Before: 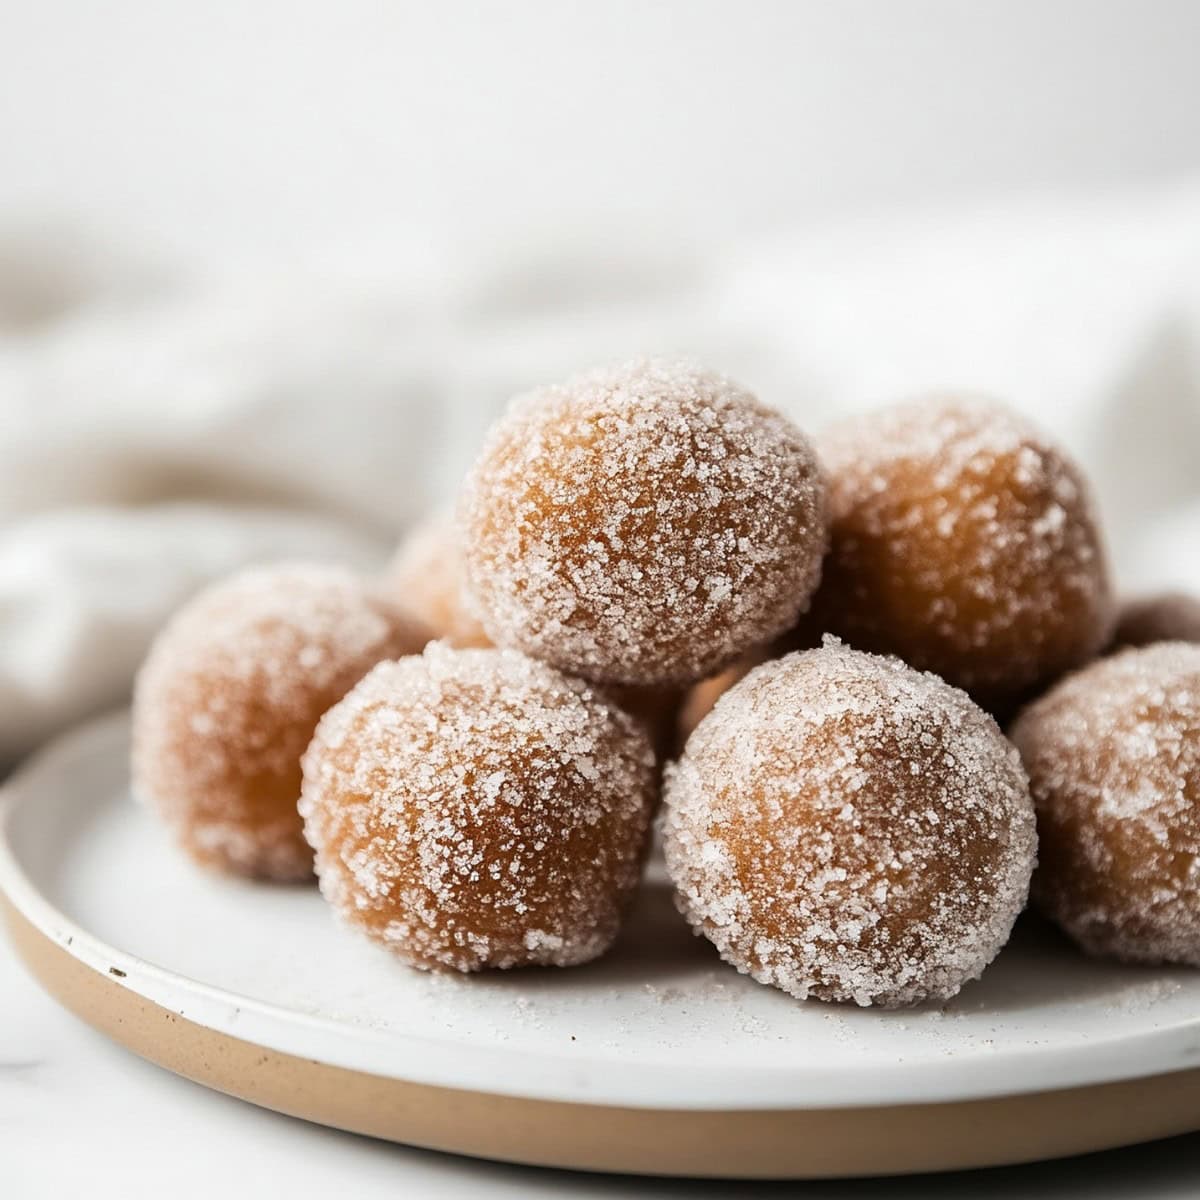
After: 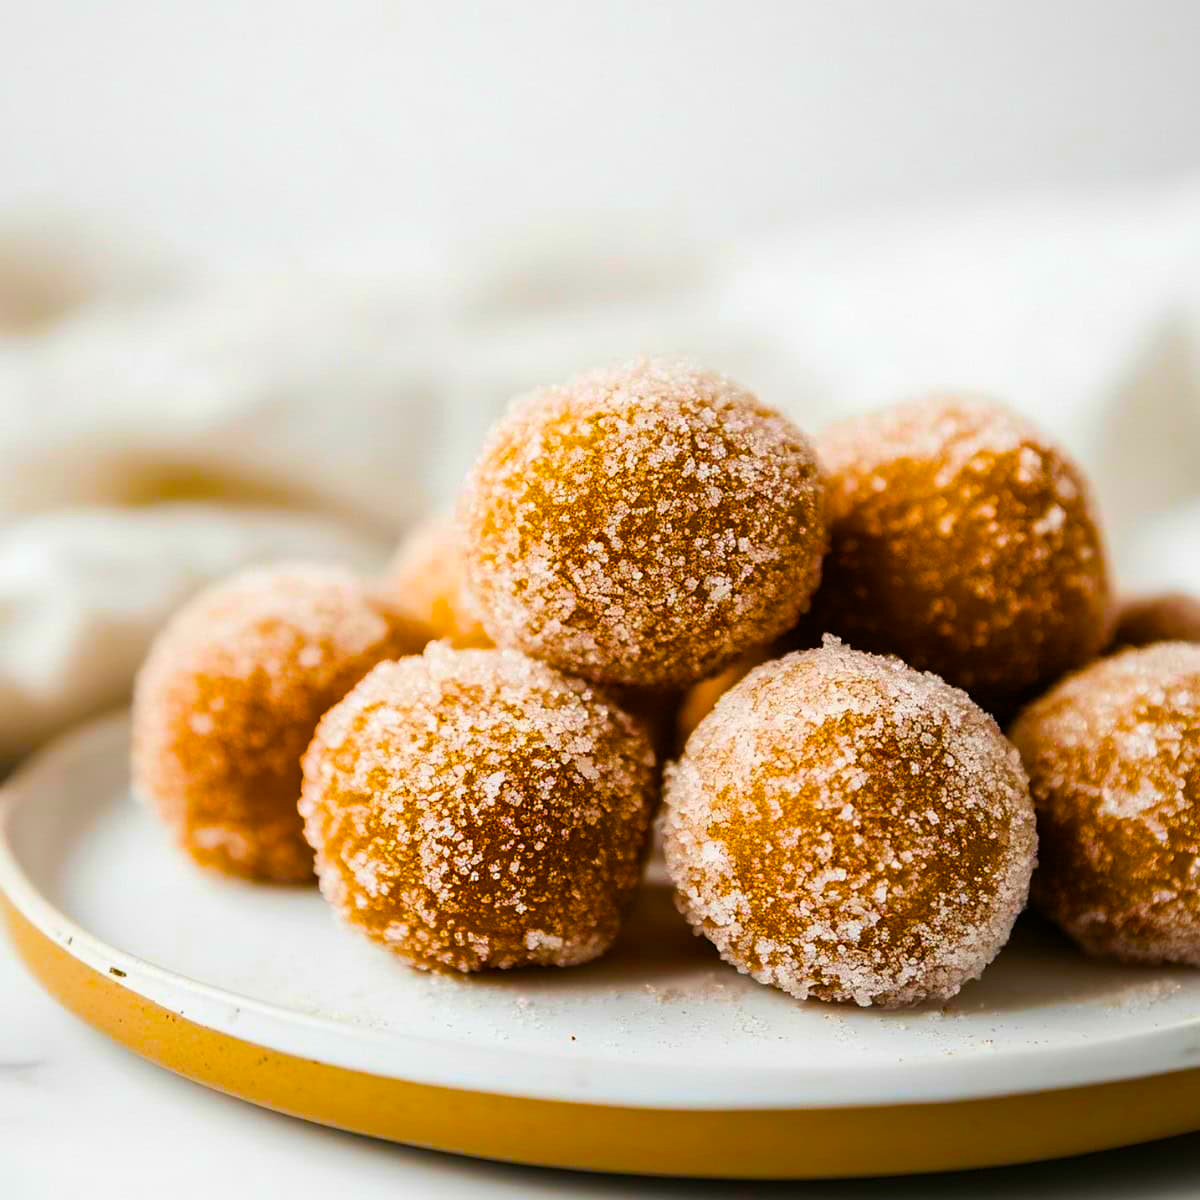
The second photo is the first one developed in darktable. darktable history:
color balance rgb: perceptual saturation grading › global saturation 65.718%, perceptual saturation grading › highlights 59.368%, perceptual saturation grading › mid-tones 49.369%, perceptual saturation grading › shadows 49.597%, global vibrance 39.798%
